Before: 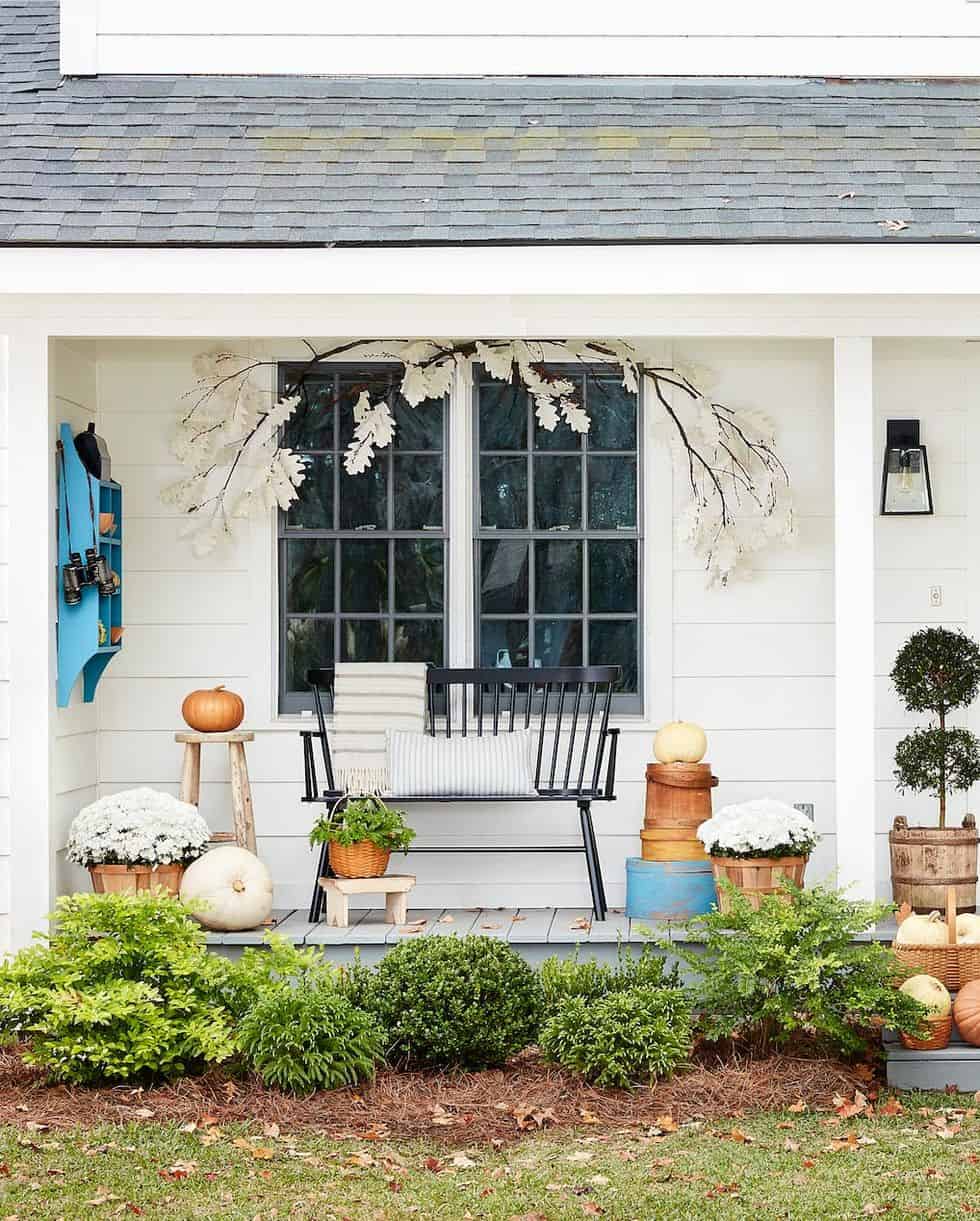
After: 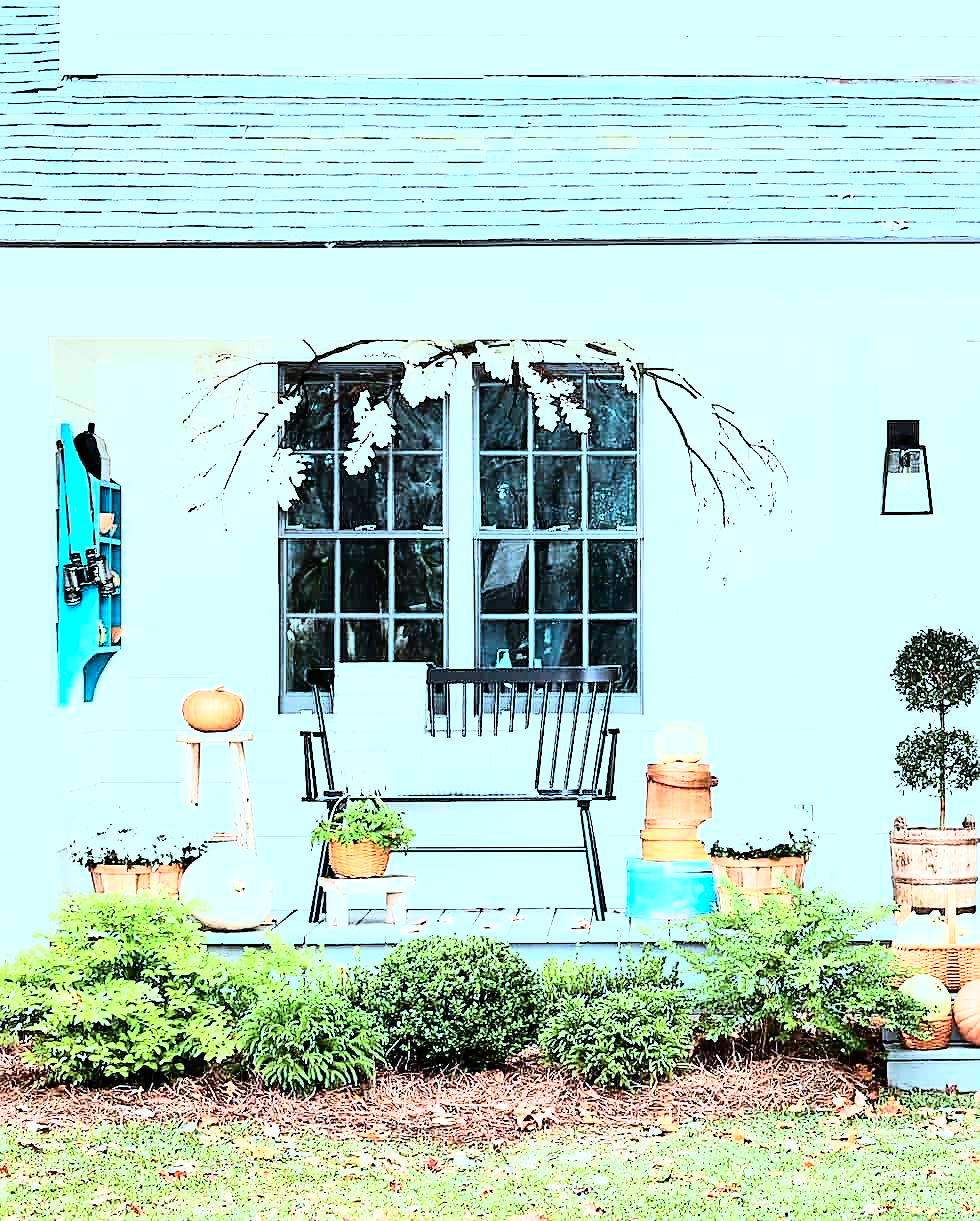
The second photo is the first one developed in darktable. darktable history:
sharpen: on, module defaults
color balance rgb: on, module defaults
exposure: black level correction 0, exposure 0.5 EV, compensate highlight preservation false
contrast brightness saturation: contrast 0.05
rgb curve: curves: ch0 [(0, 0) (0.21, 0.15) (0.24, 0.21) (0.5, 0.75) (0.75, 0.96) (0.89, 0.99) (1, 1)]; ch1 [(0, 0.02) (0.21, 0.13) (0.25, 0.2) (0.5, 0.67) (0.75, 0.9) (0.89, 0.97) (1, 1)]; ch2 [(0, 0.02) (0.21, 0.13) (0.25, 0.2) (0.5, 0.67) (0.75, 0.9) (0.89, 0.97) (1, 1)], compensate middle gray true
color correction: highlights a* -10.69, highlights b* -19.19
tone equalizer: on, module defaults
